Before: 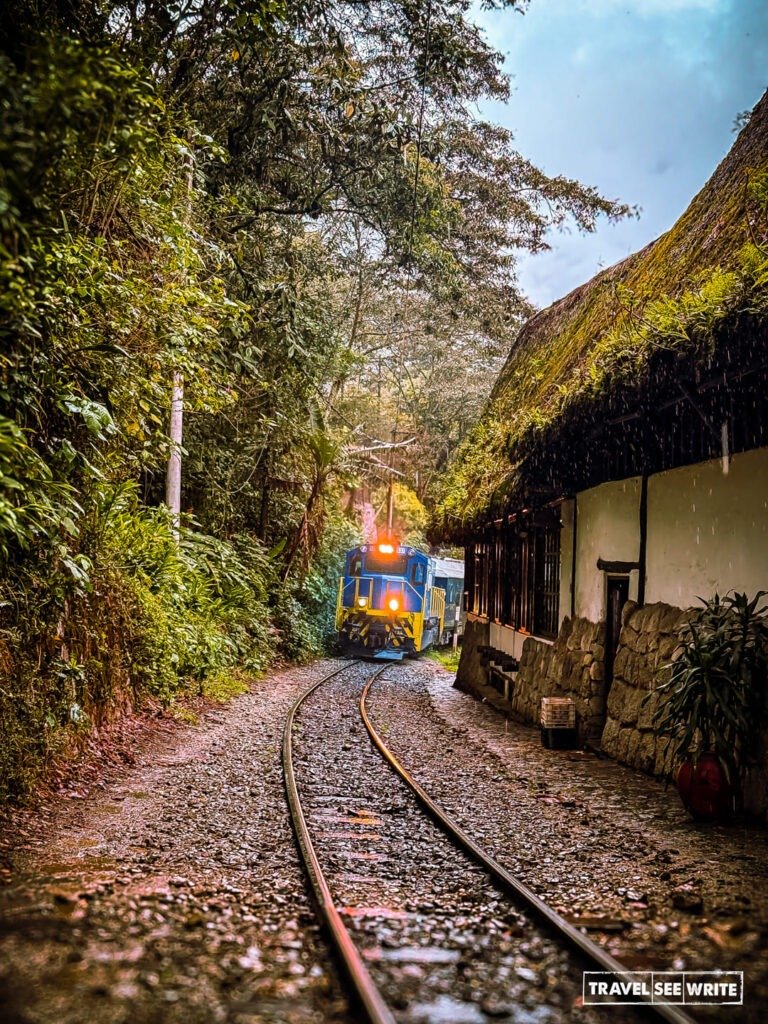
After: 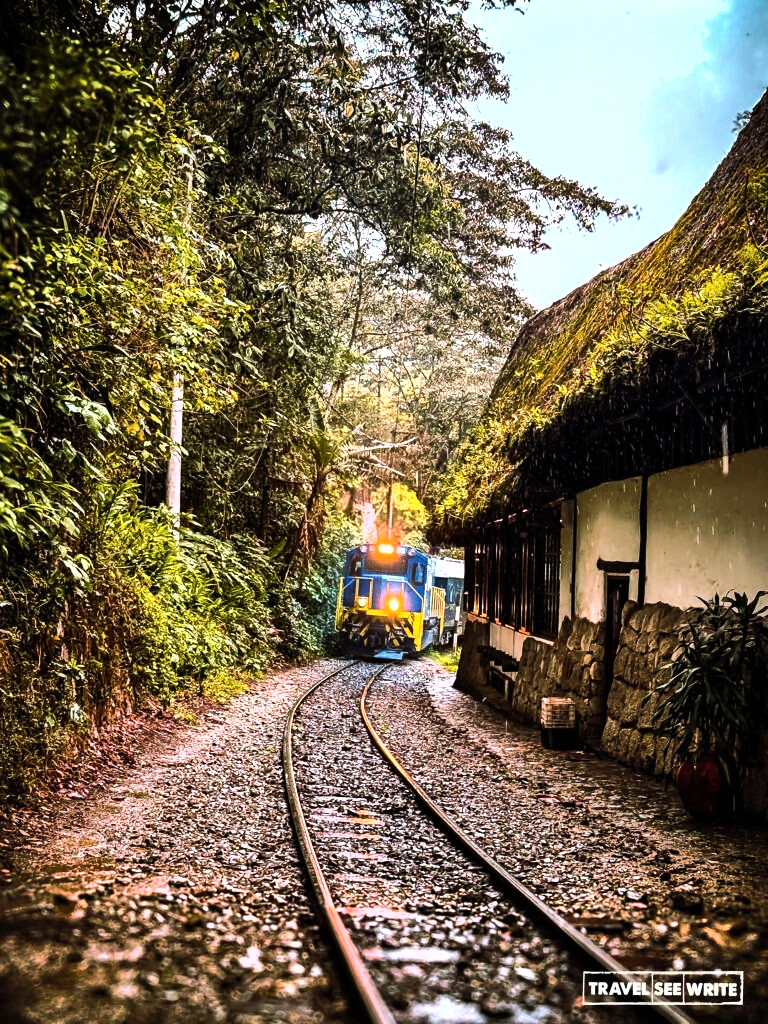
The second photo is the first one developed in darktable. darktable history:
tone equalizer: -8 EV -1.08 EV, -7 EV -1.01 EV, -6 EV -0.867 EV, -5 EV -0.578 EV, -3 EV 0.578 EV, -2 EV 0.867 EV, -1 EV 1.01 EV, +0 EV 1.08 EV, edges refinement/feathering 500, mask exposure compensation -1.57 EV, preserve details no
shadows and highlights: low approximation 0.01, soften with gaussian
